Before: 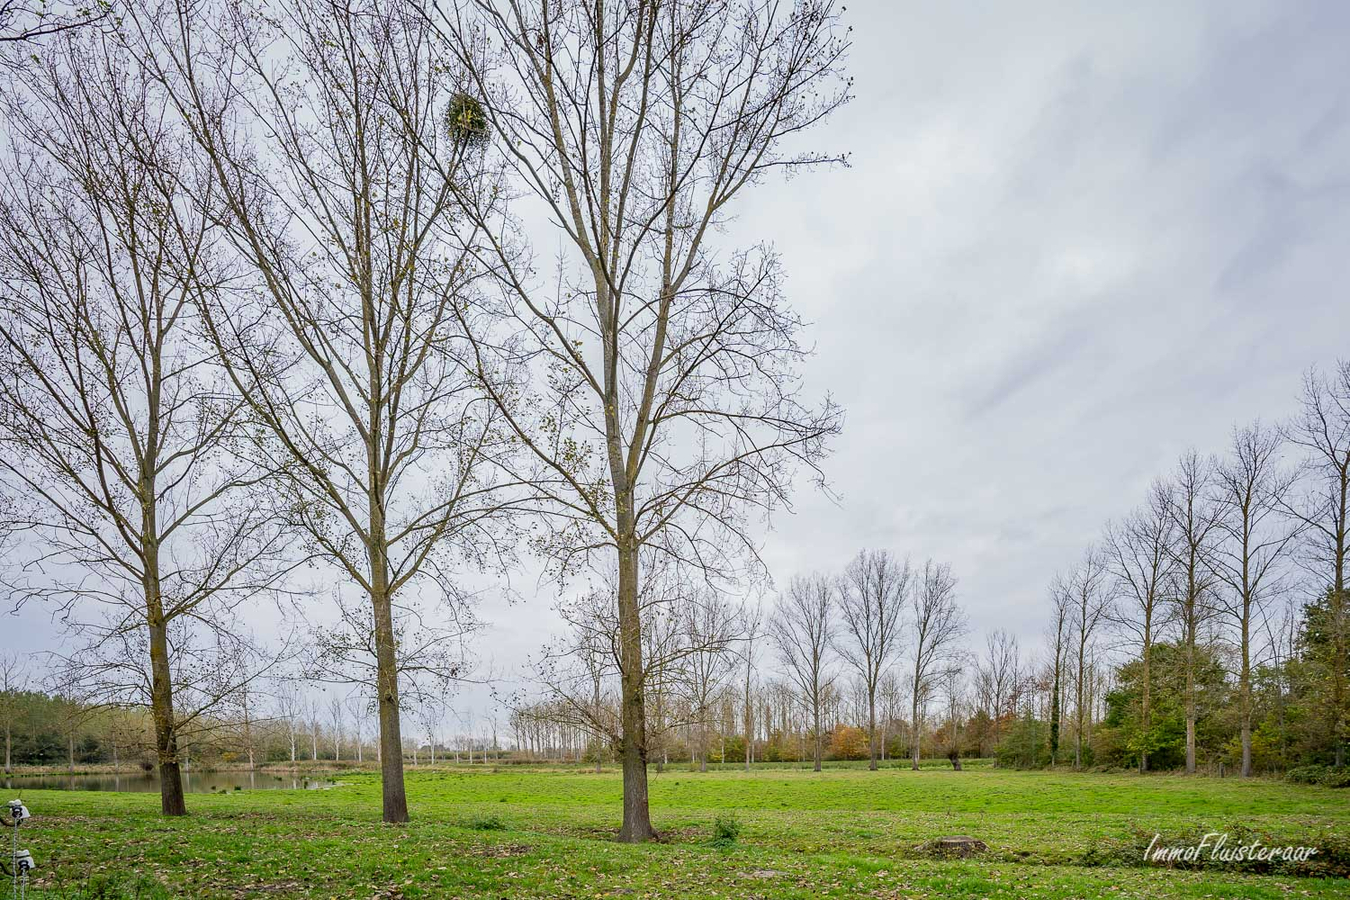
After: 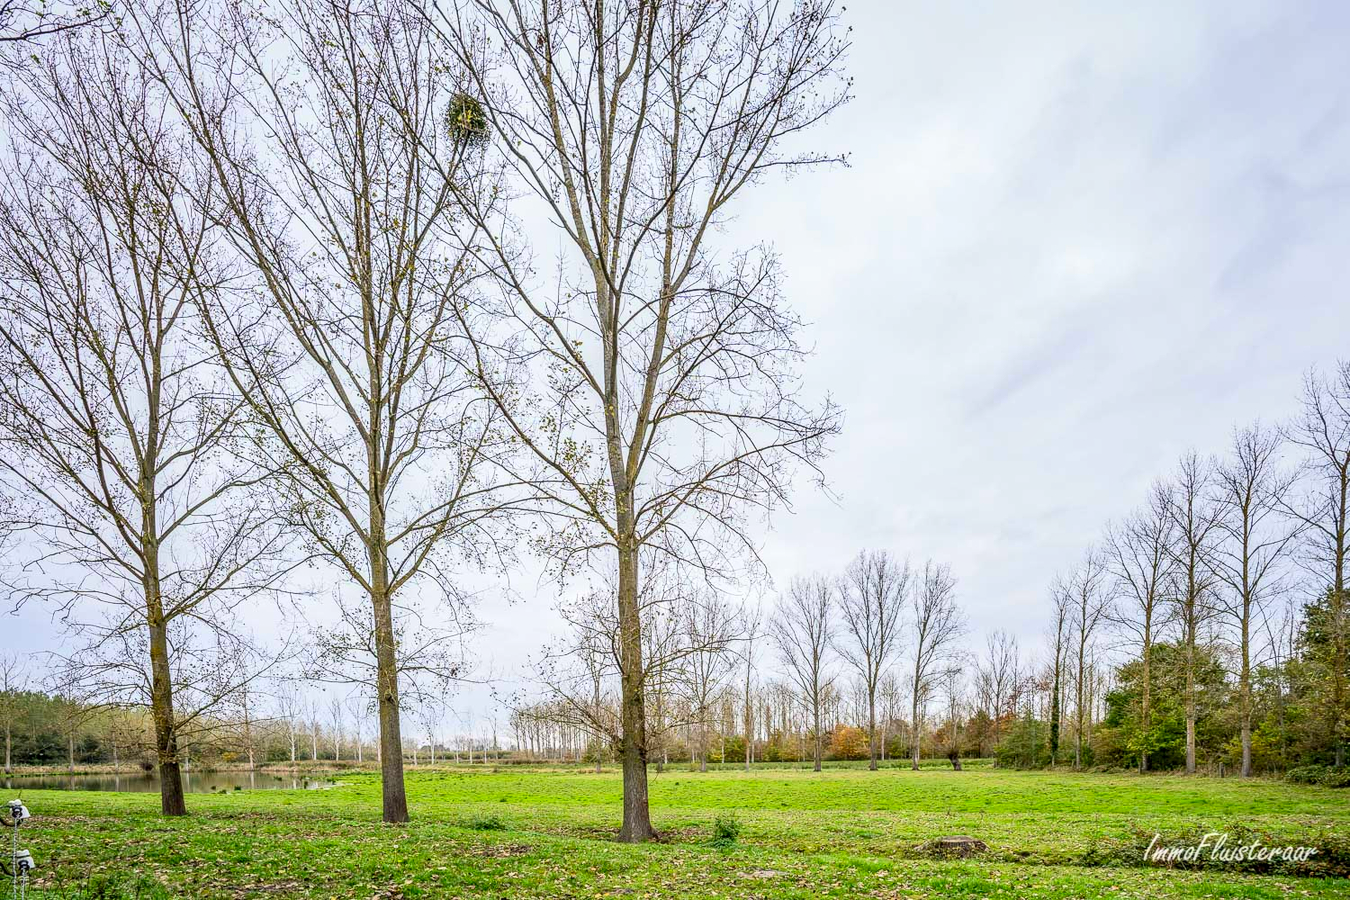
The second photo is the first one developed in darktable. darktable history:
contrast brightness saturation: contrast 0.204, brightness 0.165, saturation 0.217
local contrast: on, module defaults
